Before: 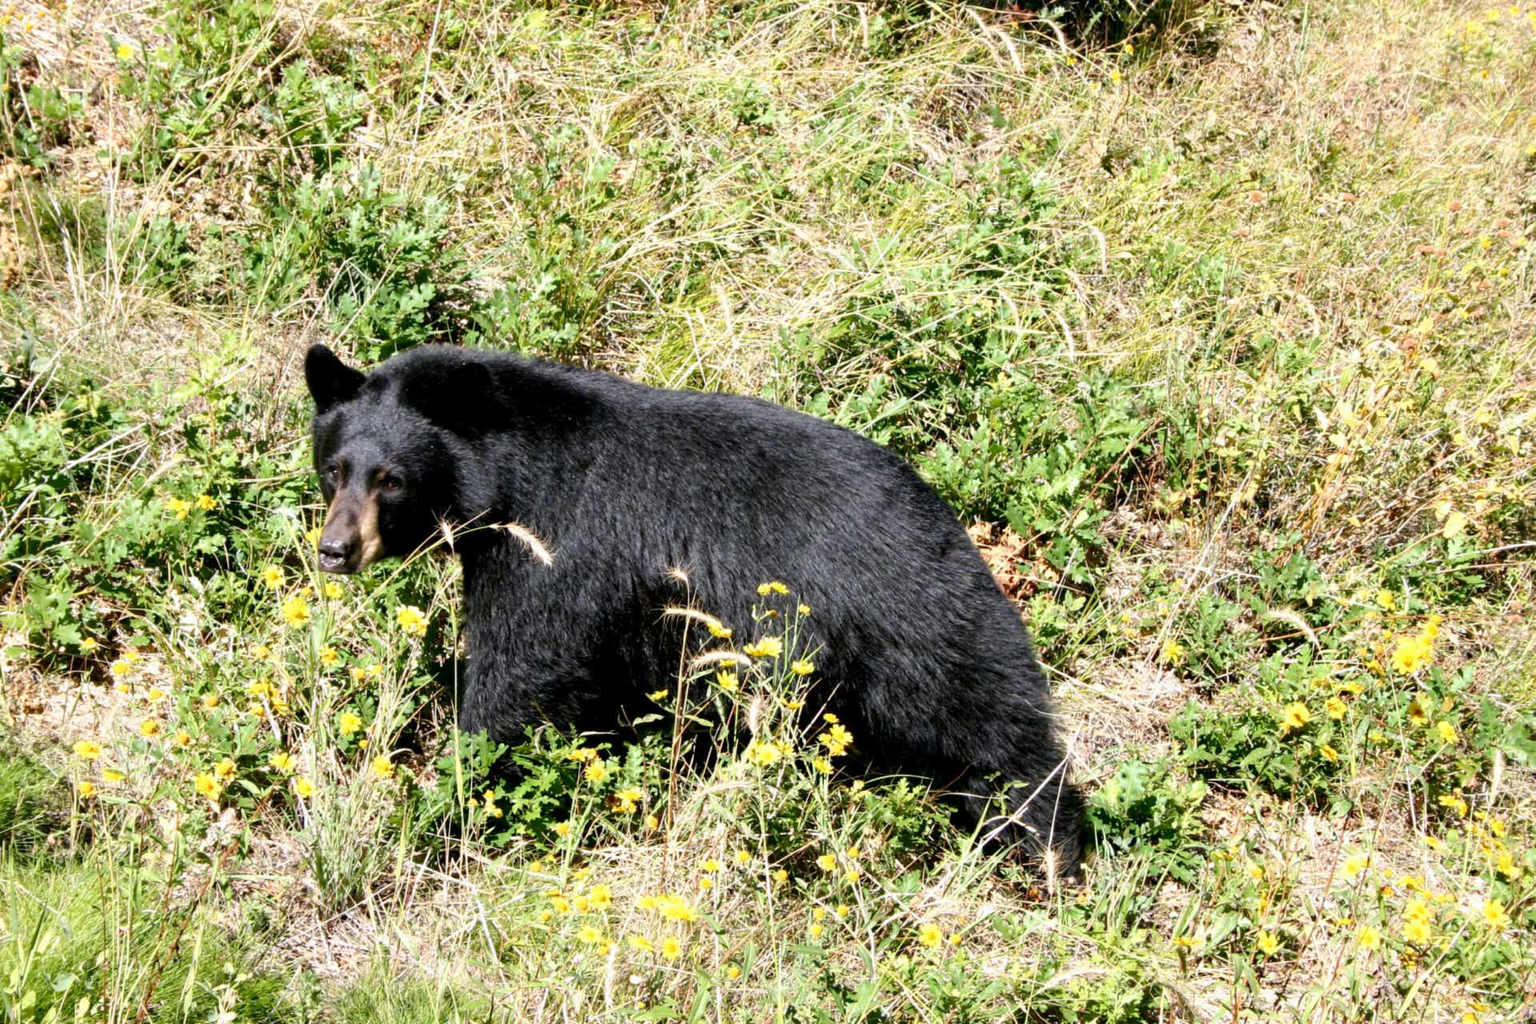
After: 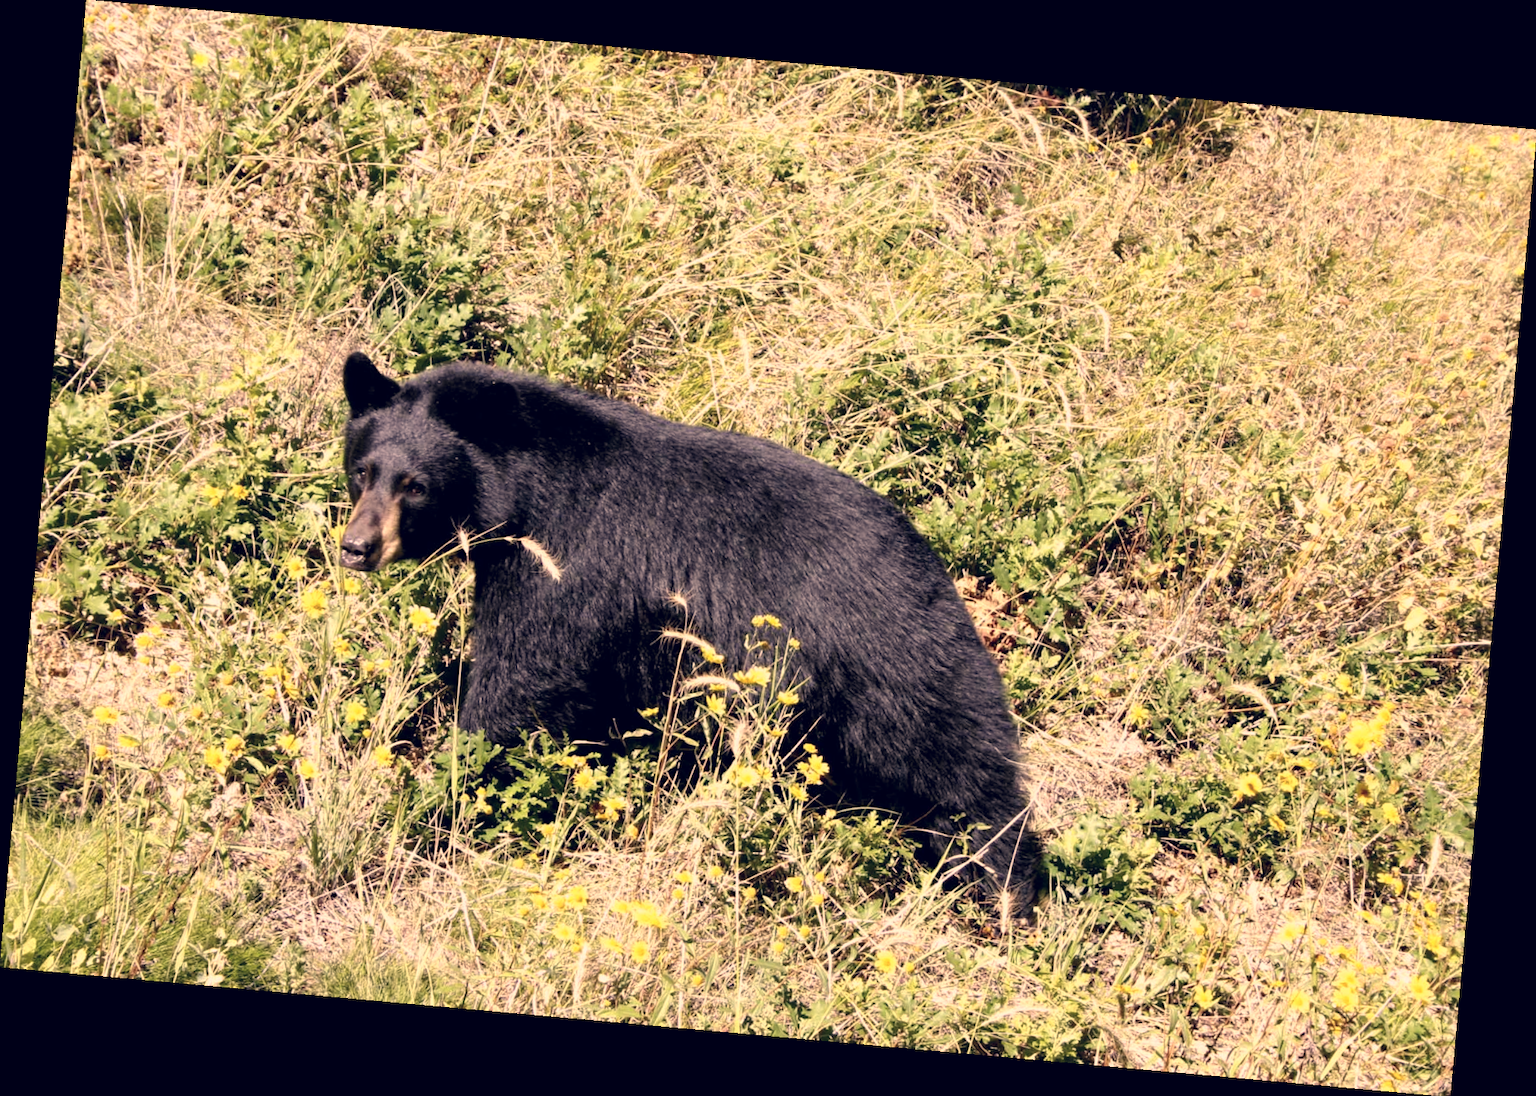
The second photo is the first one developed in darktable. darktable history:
rotate and perspective: rotation 5.12°, automatic cropping off
color correction: highlights a* 19.59, highlights b* 27.49, shadows a* 3.46, shadows b* -17.28, saturation 0.73
